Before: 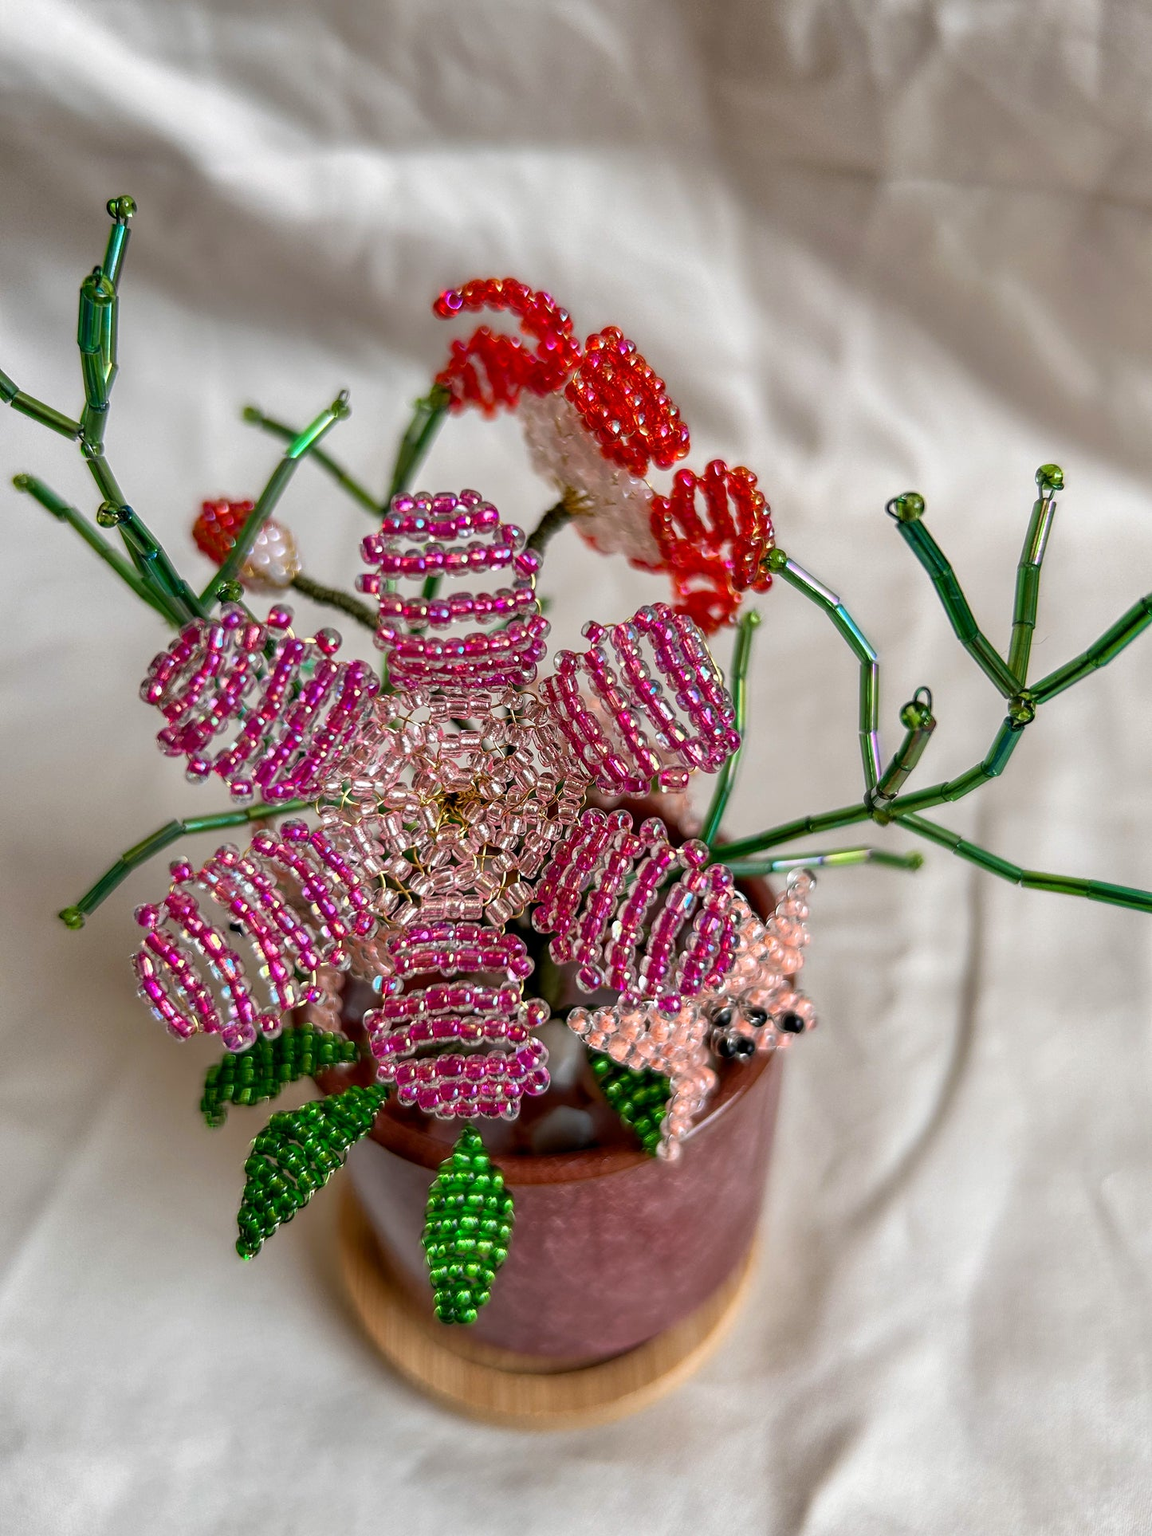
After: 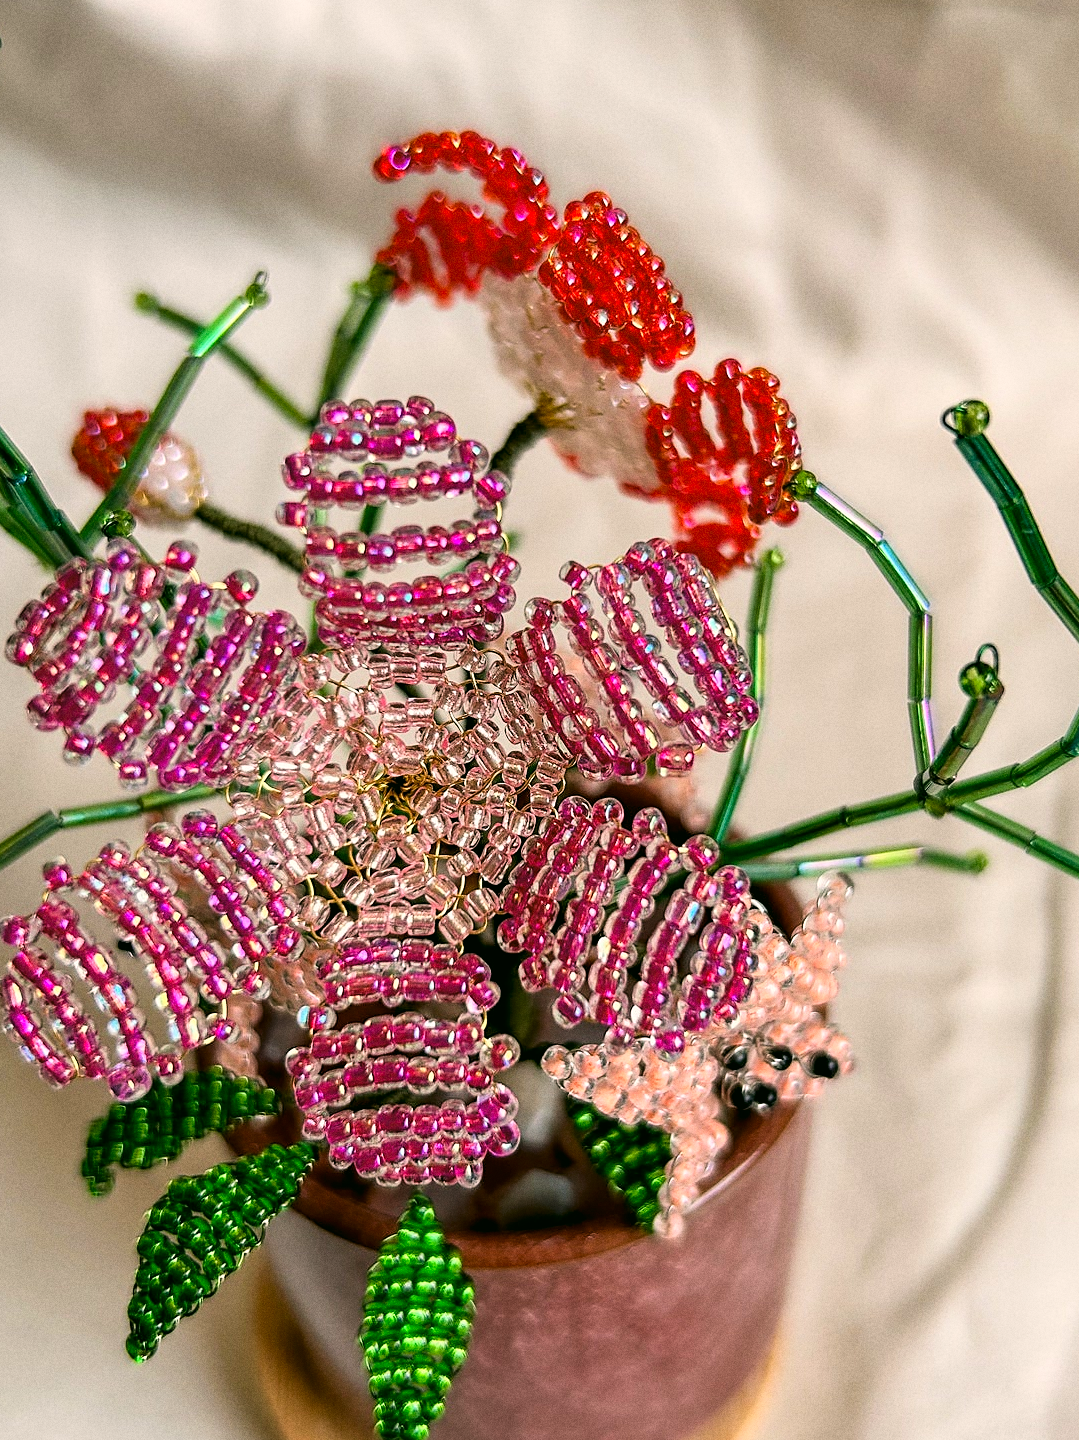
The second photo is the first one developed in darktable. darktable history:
crop and rotate: left 11.831%, top 11.346%, right 13.429%, bottom 13.899%
grain: coarseness 0.47 ISO
color correction: highlights a* 4.02, highlights b* 4.98, shadows a* -7.55, shadows b* 4.98
sharpen: radius 1.559, amount 0.373, threshold 1.271
white balance: red 1.009, blue 0.985
tone curve: curves: ch0 [(0, 0) (0.004, 0.001) (0.133, 0.112) (0.325, 0.362) (0.832, 0.893) (1, 1)], color space Lab, linked channels, preserve colors none
